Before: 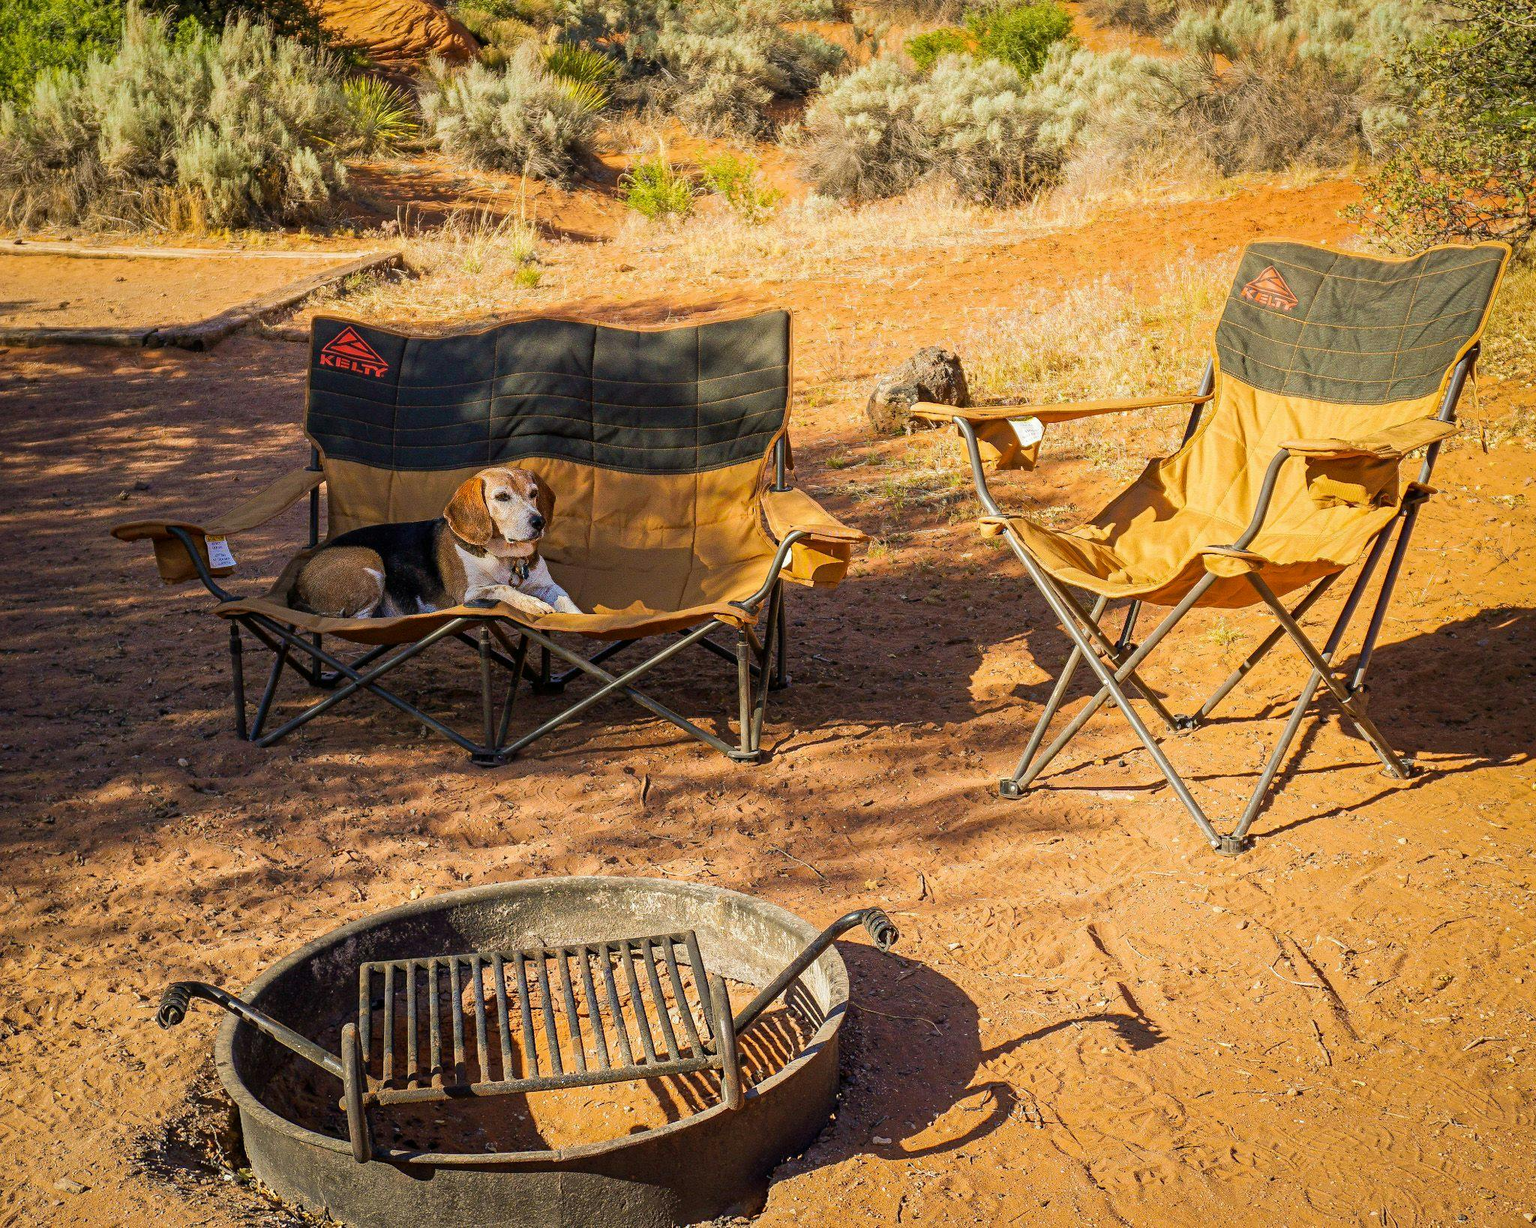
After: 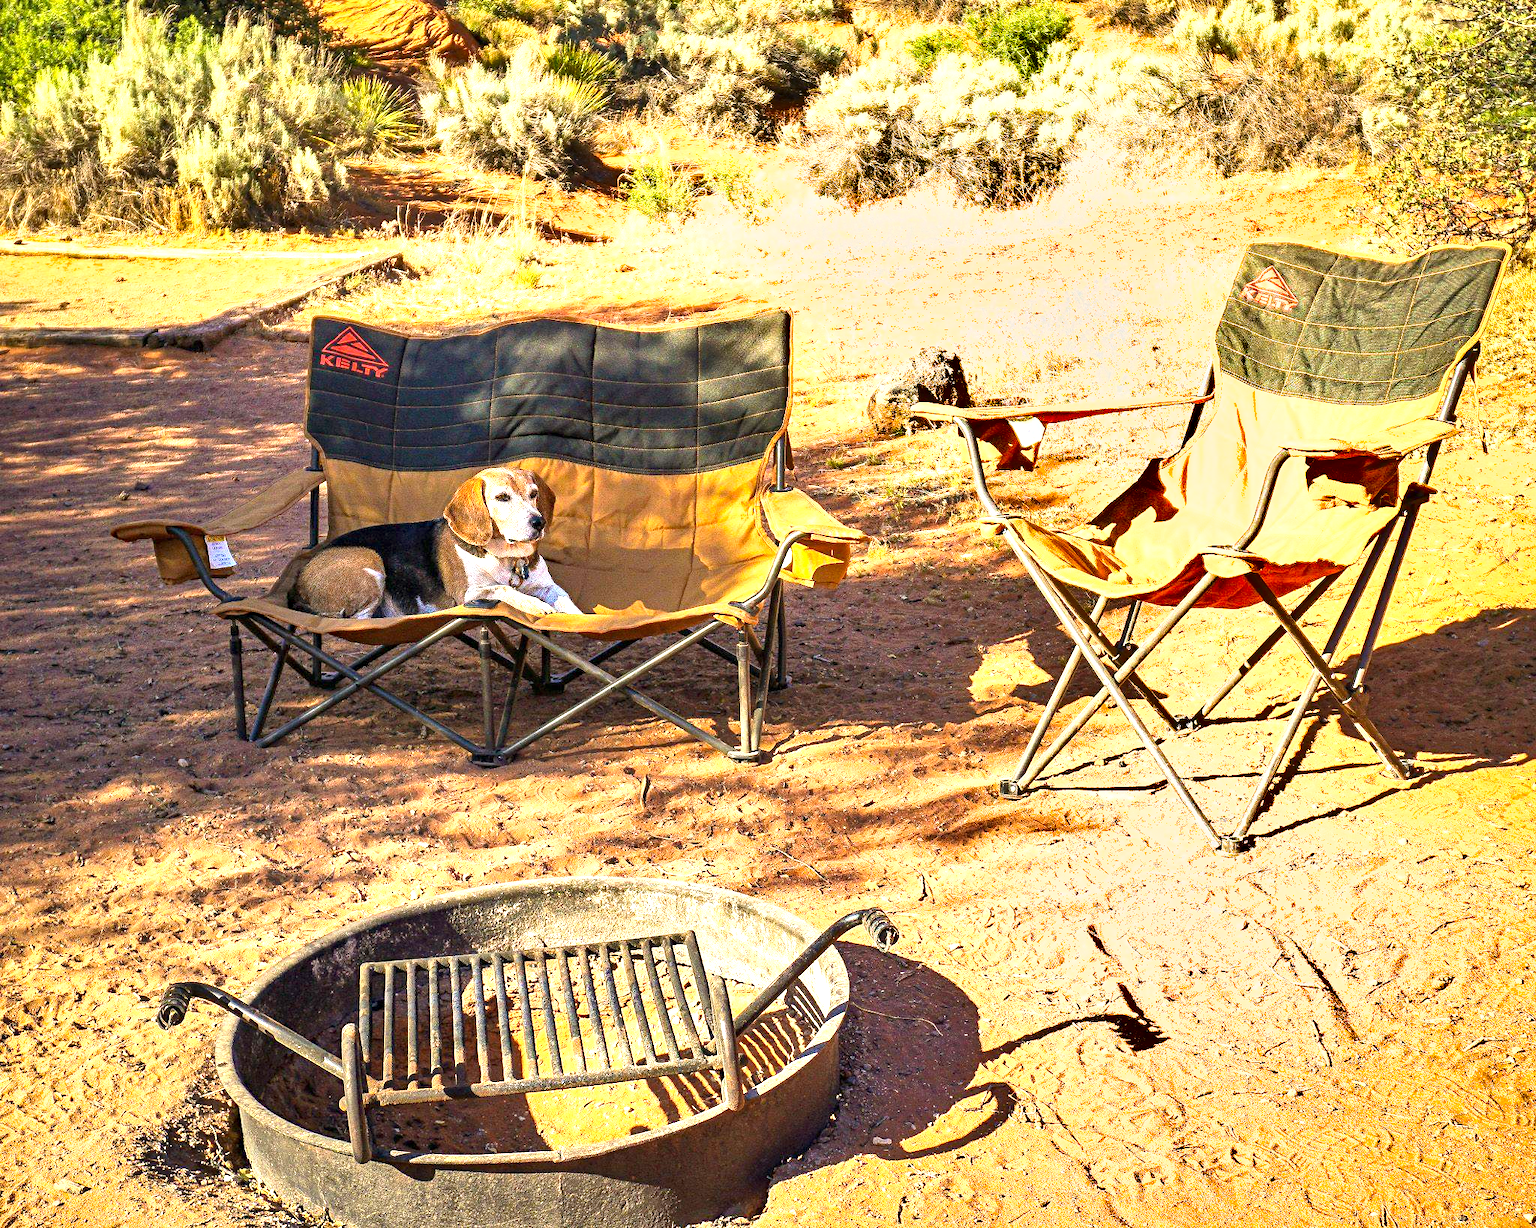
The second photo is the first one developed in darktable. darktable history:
haze removal: compatibility mode true, adaptive false
shadows and highlights: shadows 58.12, soften with gaussian
exposure: black level correction 0, exposure 1.469 EV, compensate highlight preservation false
